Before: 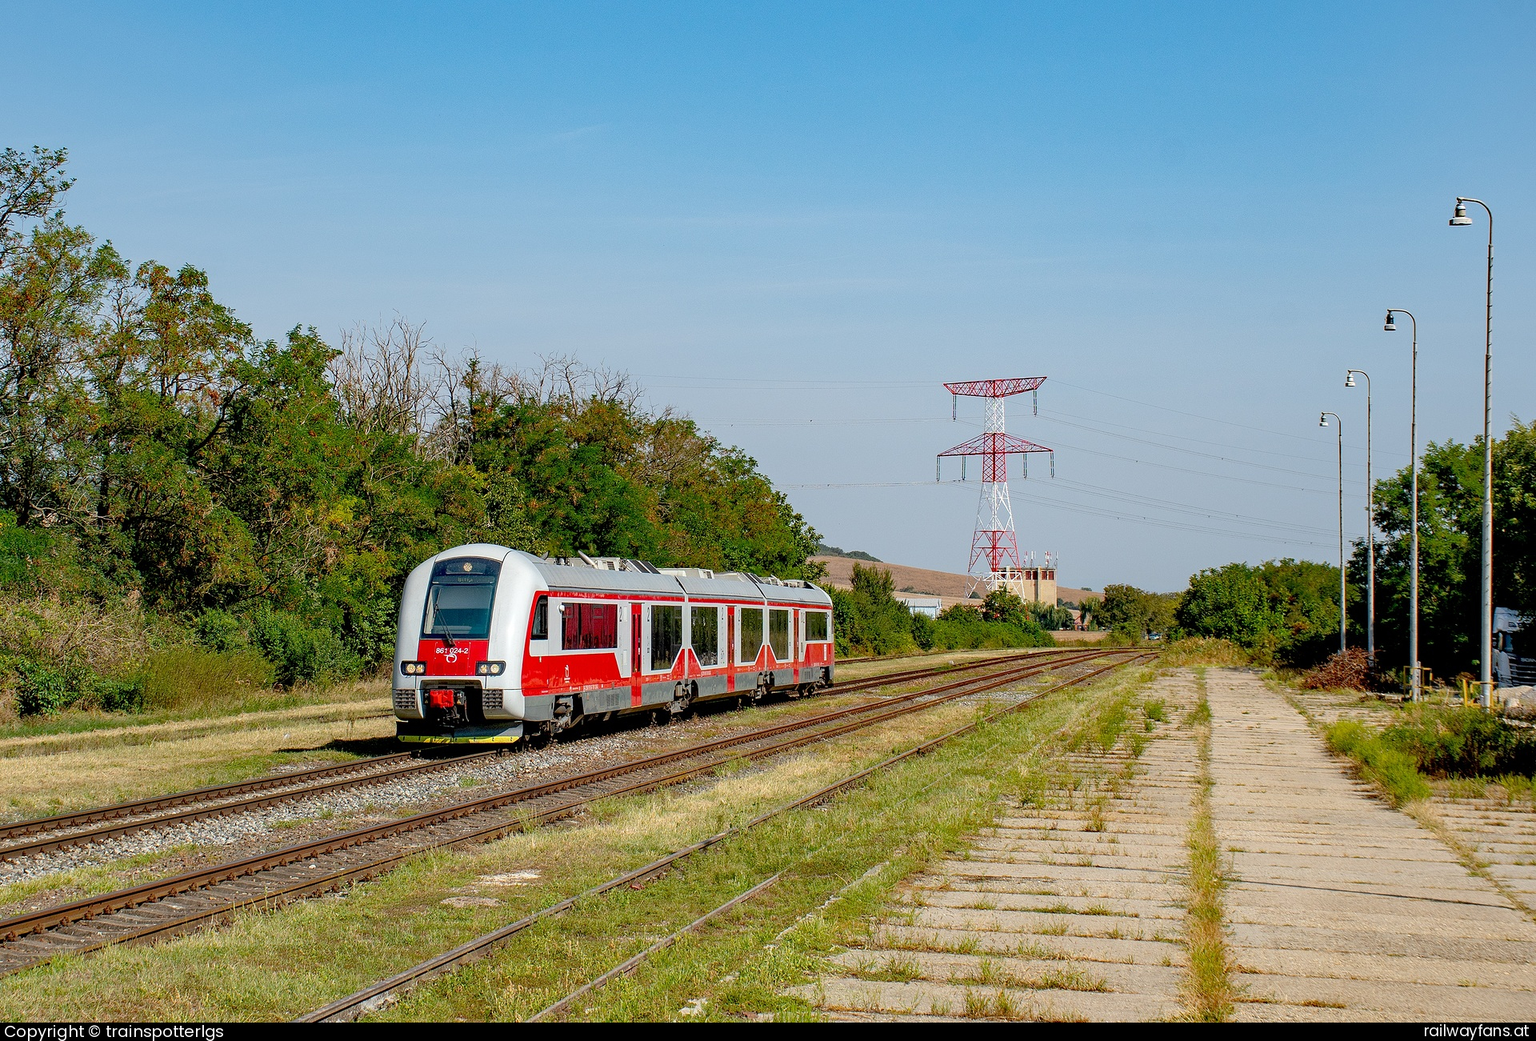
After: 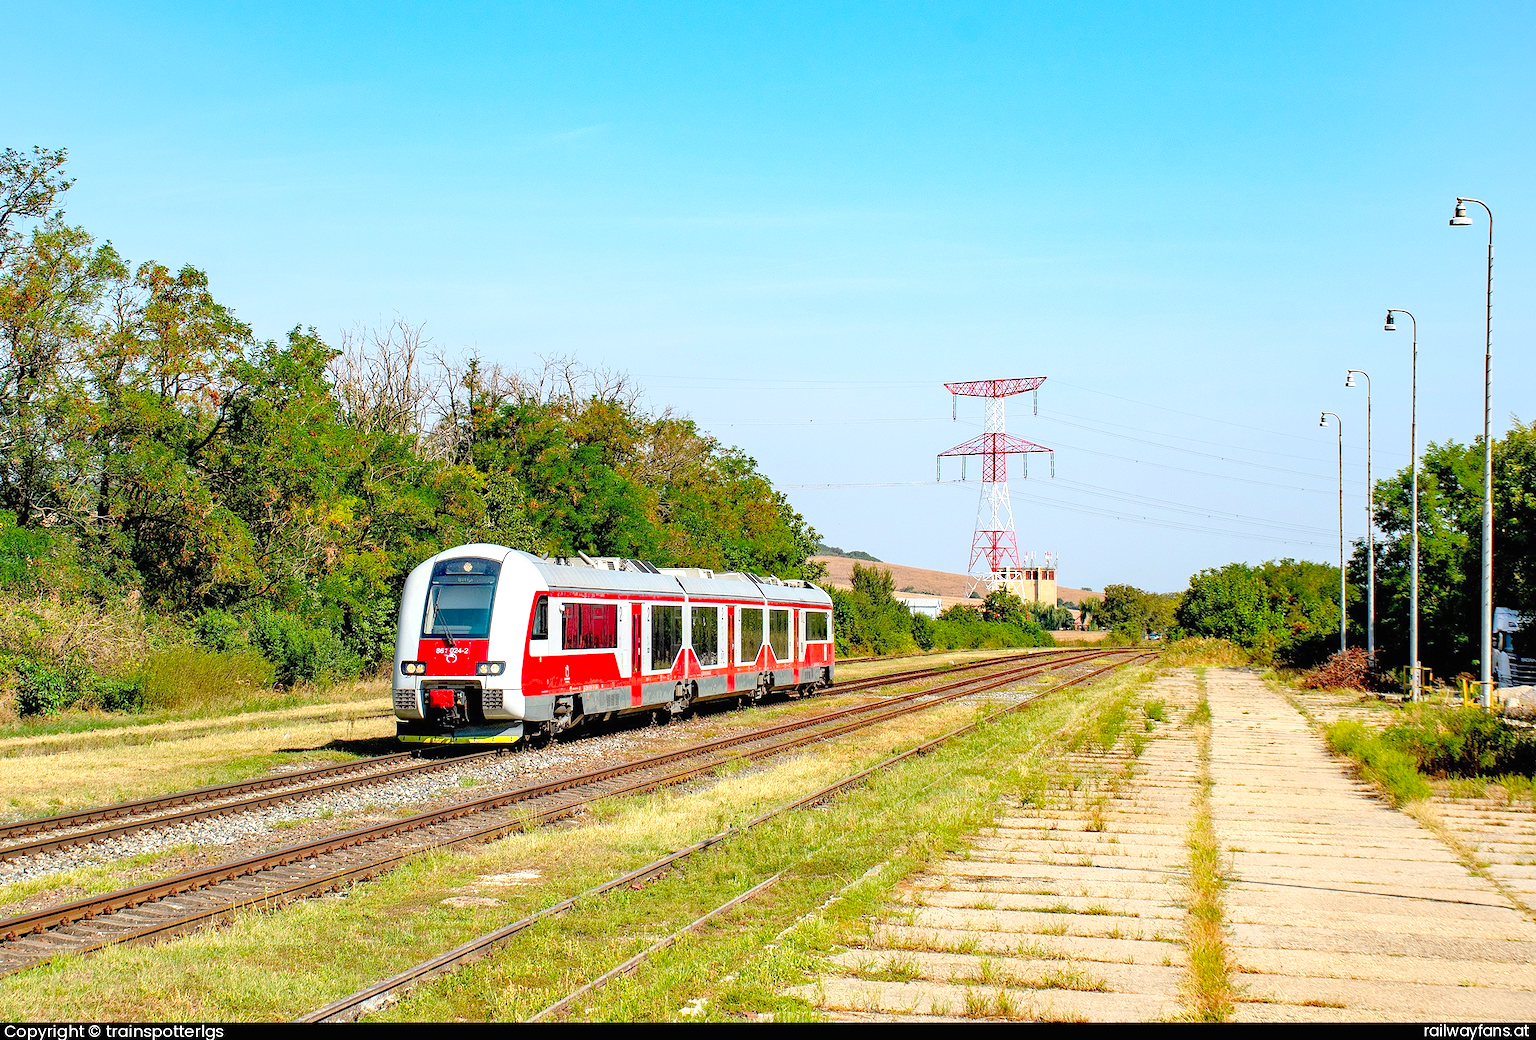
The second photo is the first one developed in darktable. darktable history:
rotate and perspective: automatic cropping off
contrast brightness saturation: contrast 0.07, brightness 0.08, saturation 0.18
exposure: black level correction 0, exposure 0.7 EV, compensate exposure bias true, compensate highlight preservation false
